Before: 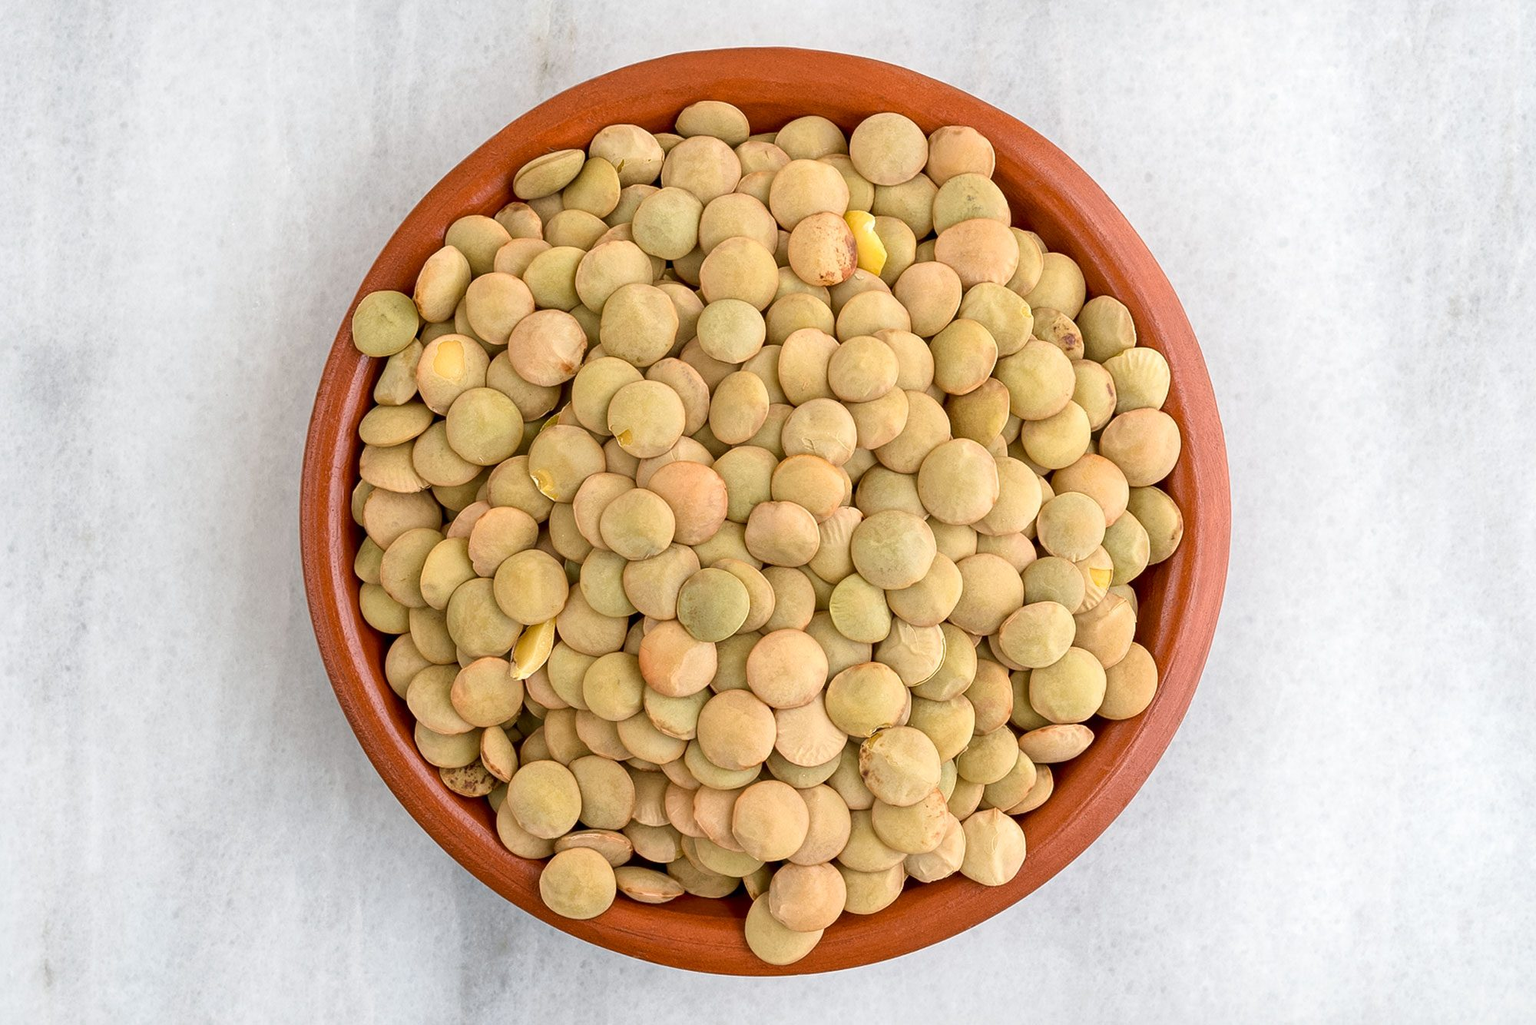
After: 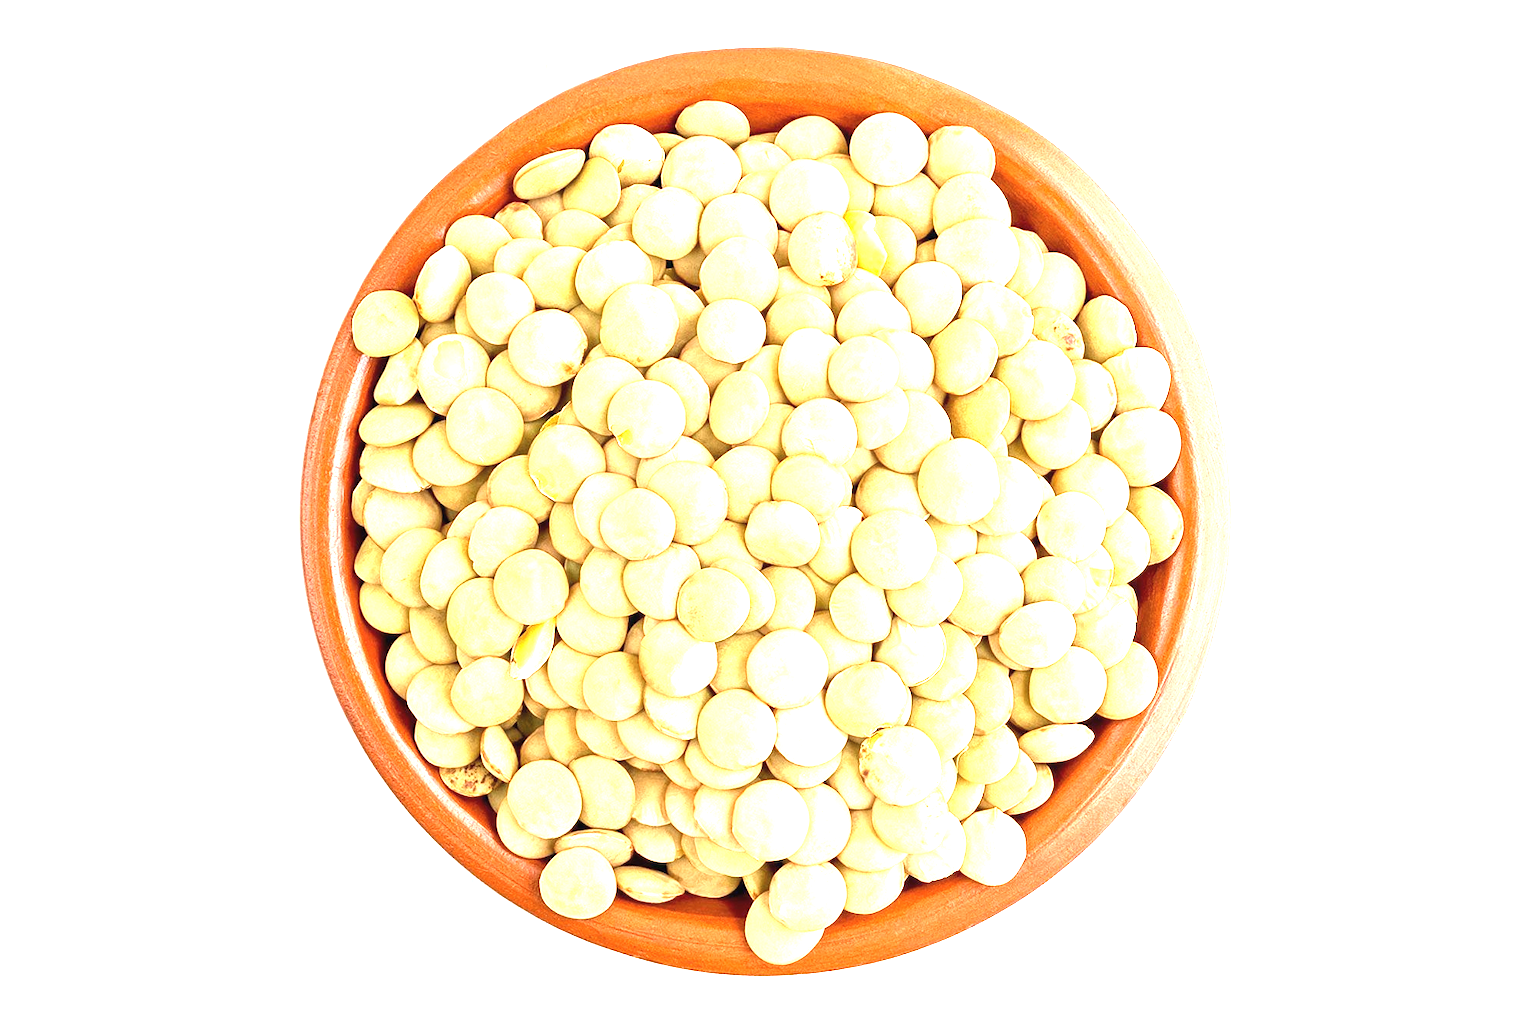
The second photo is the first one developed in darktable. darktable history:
exposure: black level correction -0.002, exposure 1.355 EV, compensate exposure bias true, compensate highlight preservation false
tone equalizer: -8 EV -0.748 EV, -7 EV -0.669 EV, -6 EV -0.581 EV, -5 EV -0.363 EV, -3 EV 0.377 EV, -2 EV 0.6 EV, -1 EV 0.683 EV, +0 EV 0.738 EV
